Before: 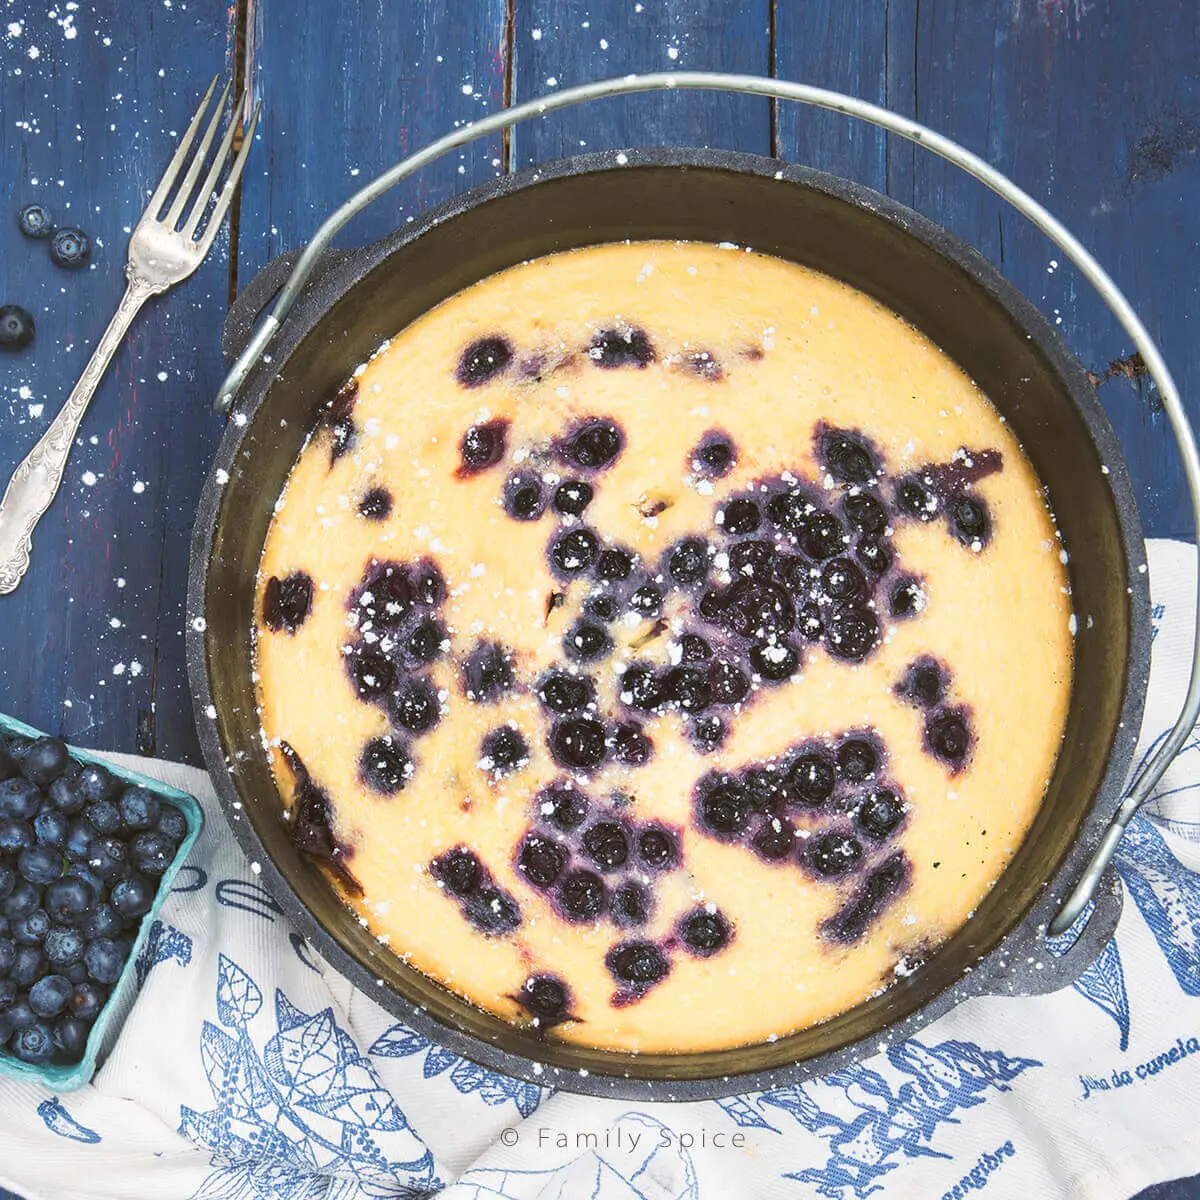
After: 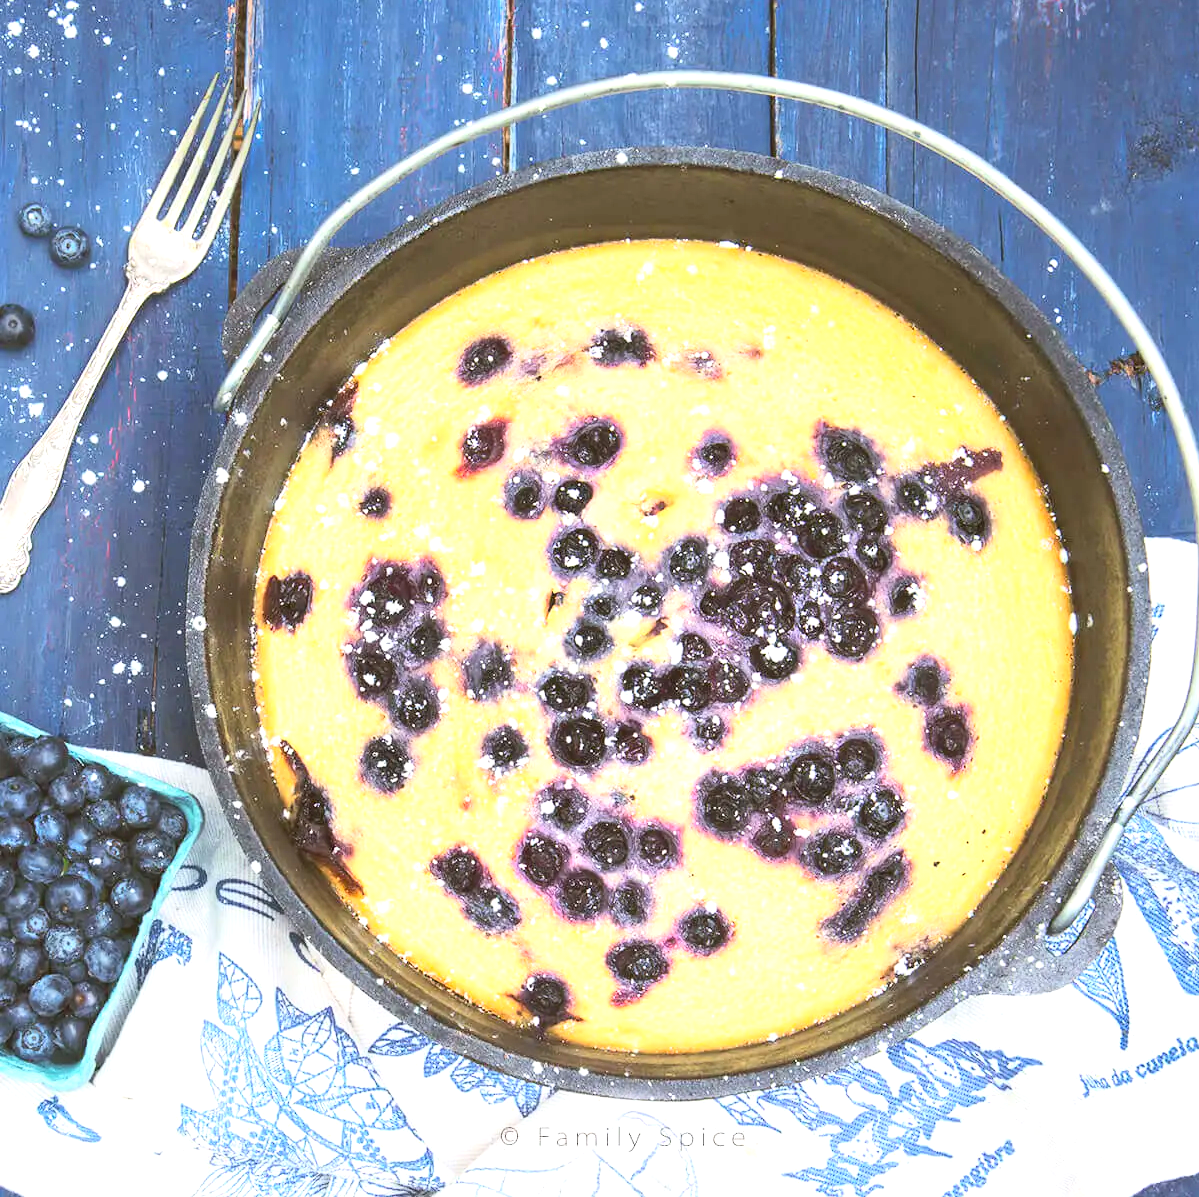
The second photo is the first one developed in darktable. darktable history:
crop: top 0.109%, bottom 0.134%
exposure: exposure 0.607 EV, compensate exposure bias true, compensate highlight preservation false
contrast brightness saturation: contrast 0.202, brightness 0.169, saturation 0.227
tone equalizer: edges refinement/feathering 500, mask exposure compensation -1.57 EV, preserve details no
